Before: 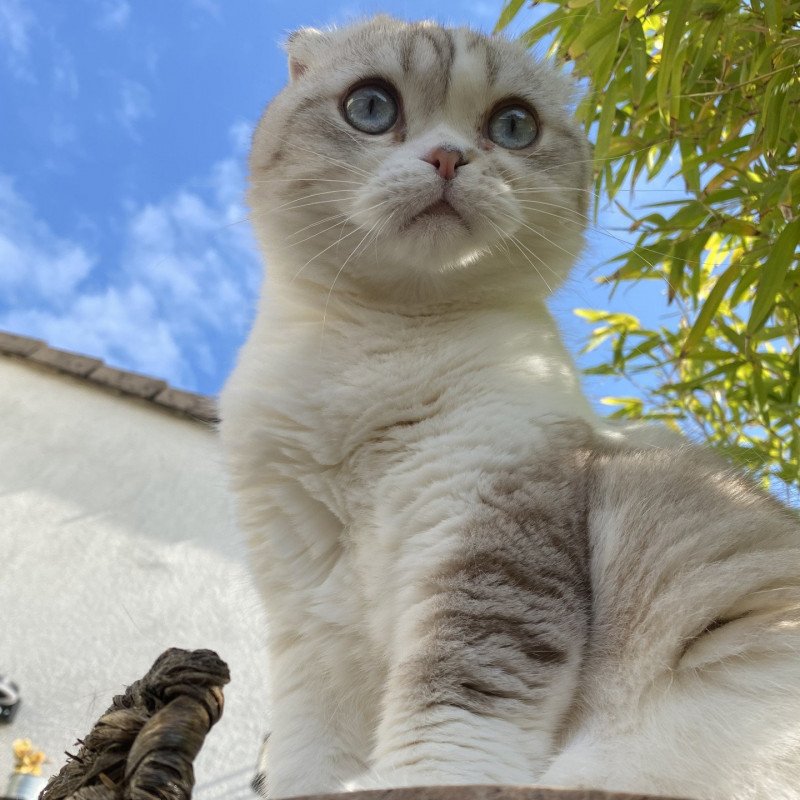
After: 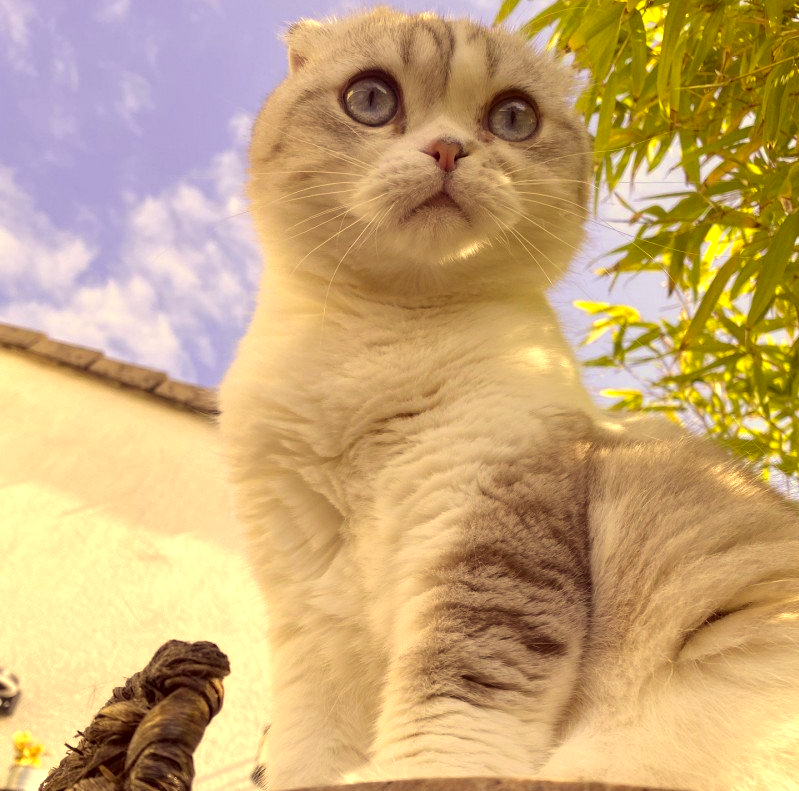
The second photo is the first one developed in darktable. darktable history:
crop: top 1.049%, right 0.001%
white balance: emerald 1
color correction: highlights a* 10.12, highlights b* 39.04, shadows a* 14.62, shadows b* 3.37
exposure: black level correction 0.001, exposure 0.5 EV, compensate exposure bias true, compensate highlight preservation false
